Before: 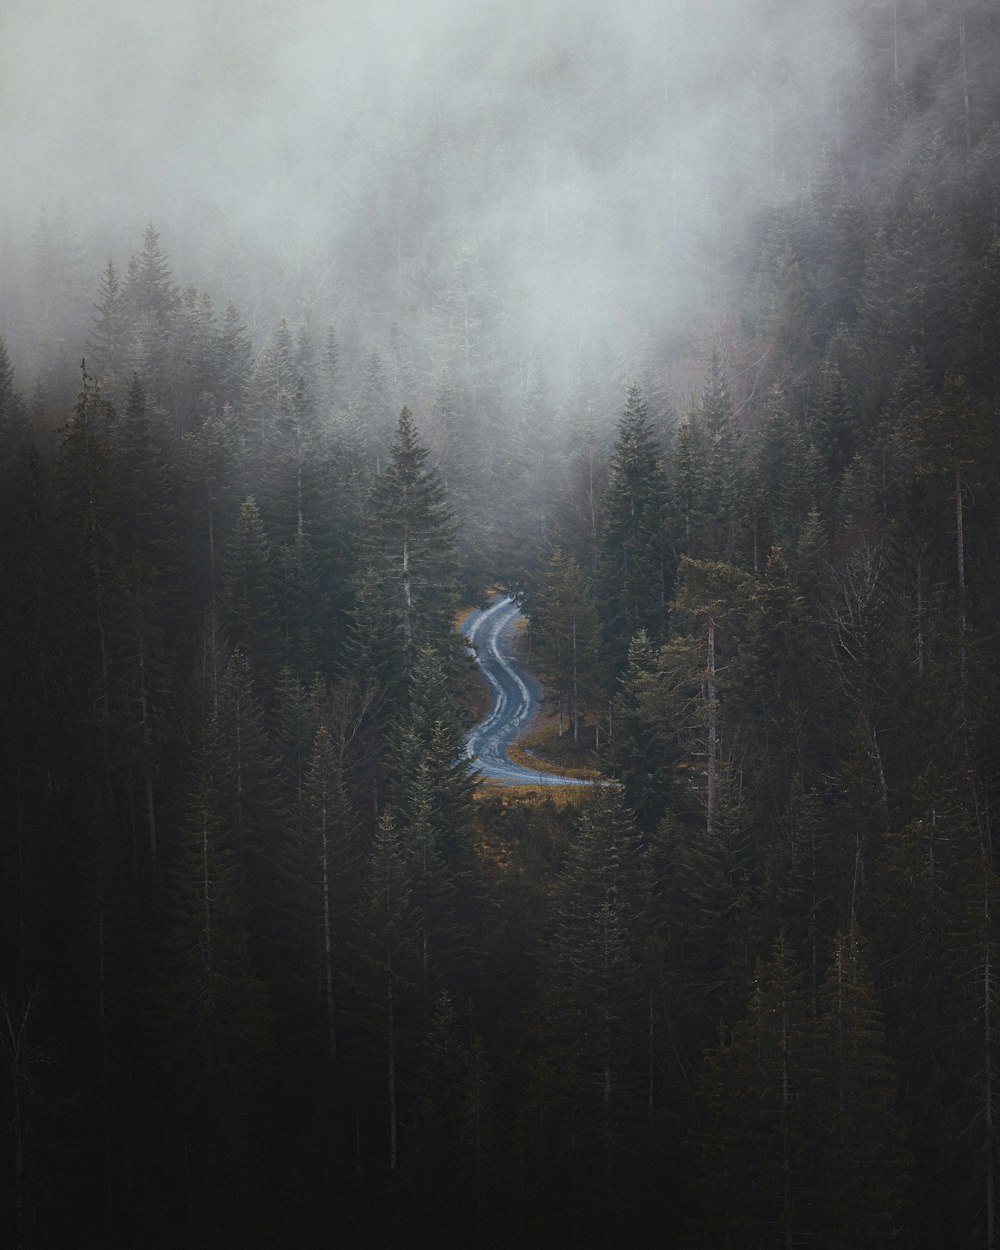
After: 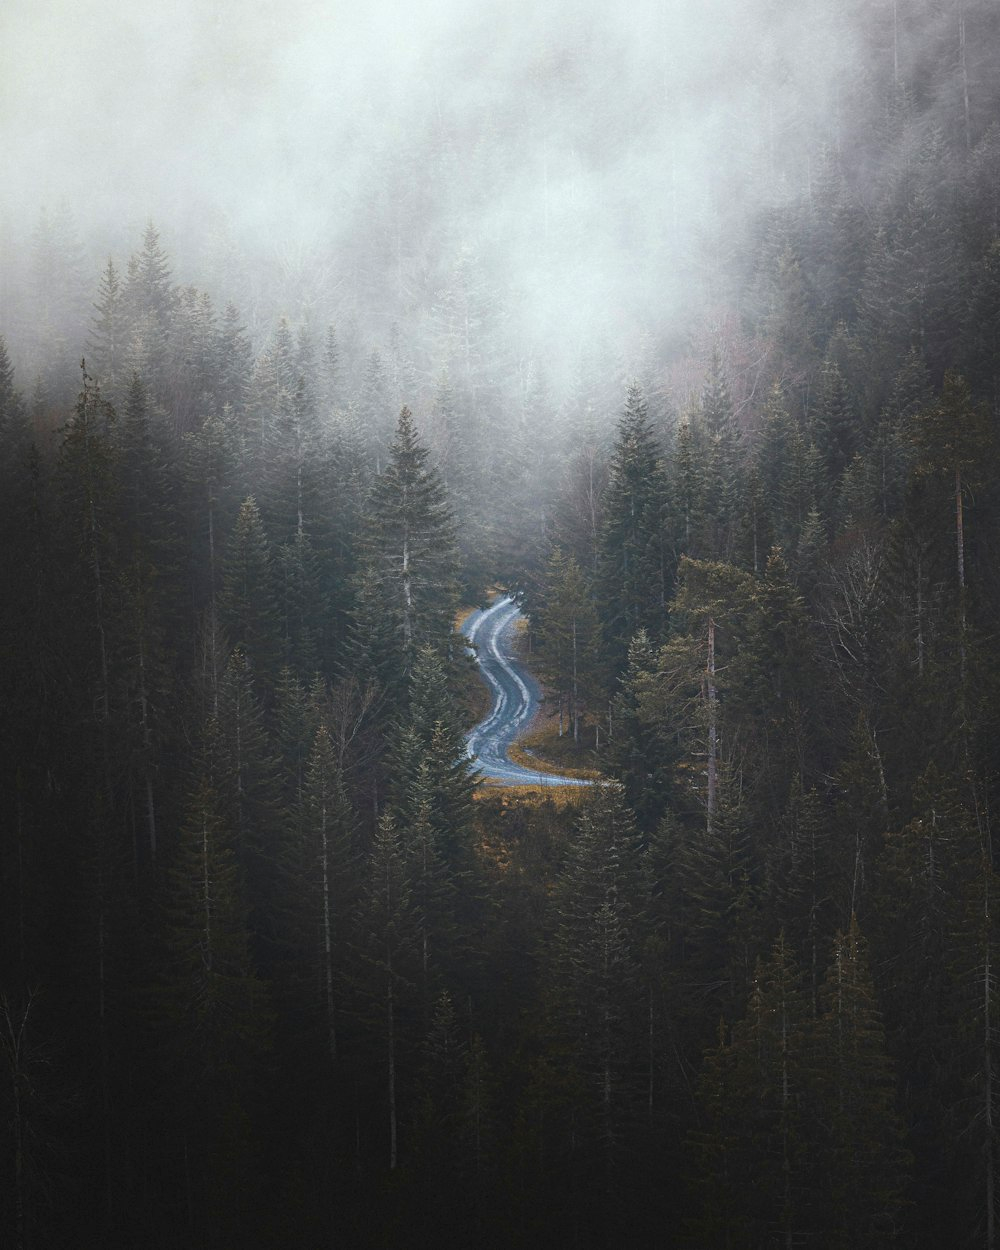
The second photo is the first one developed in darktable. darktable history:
contrast brightness saturation: contrast 0.08, saturation 0.02
exposure: exposure 0.515 EV, compensate highlight preservation false
